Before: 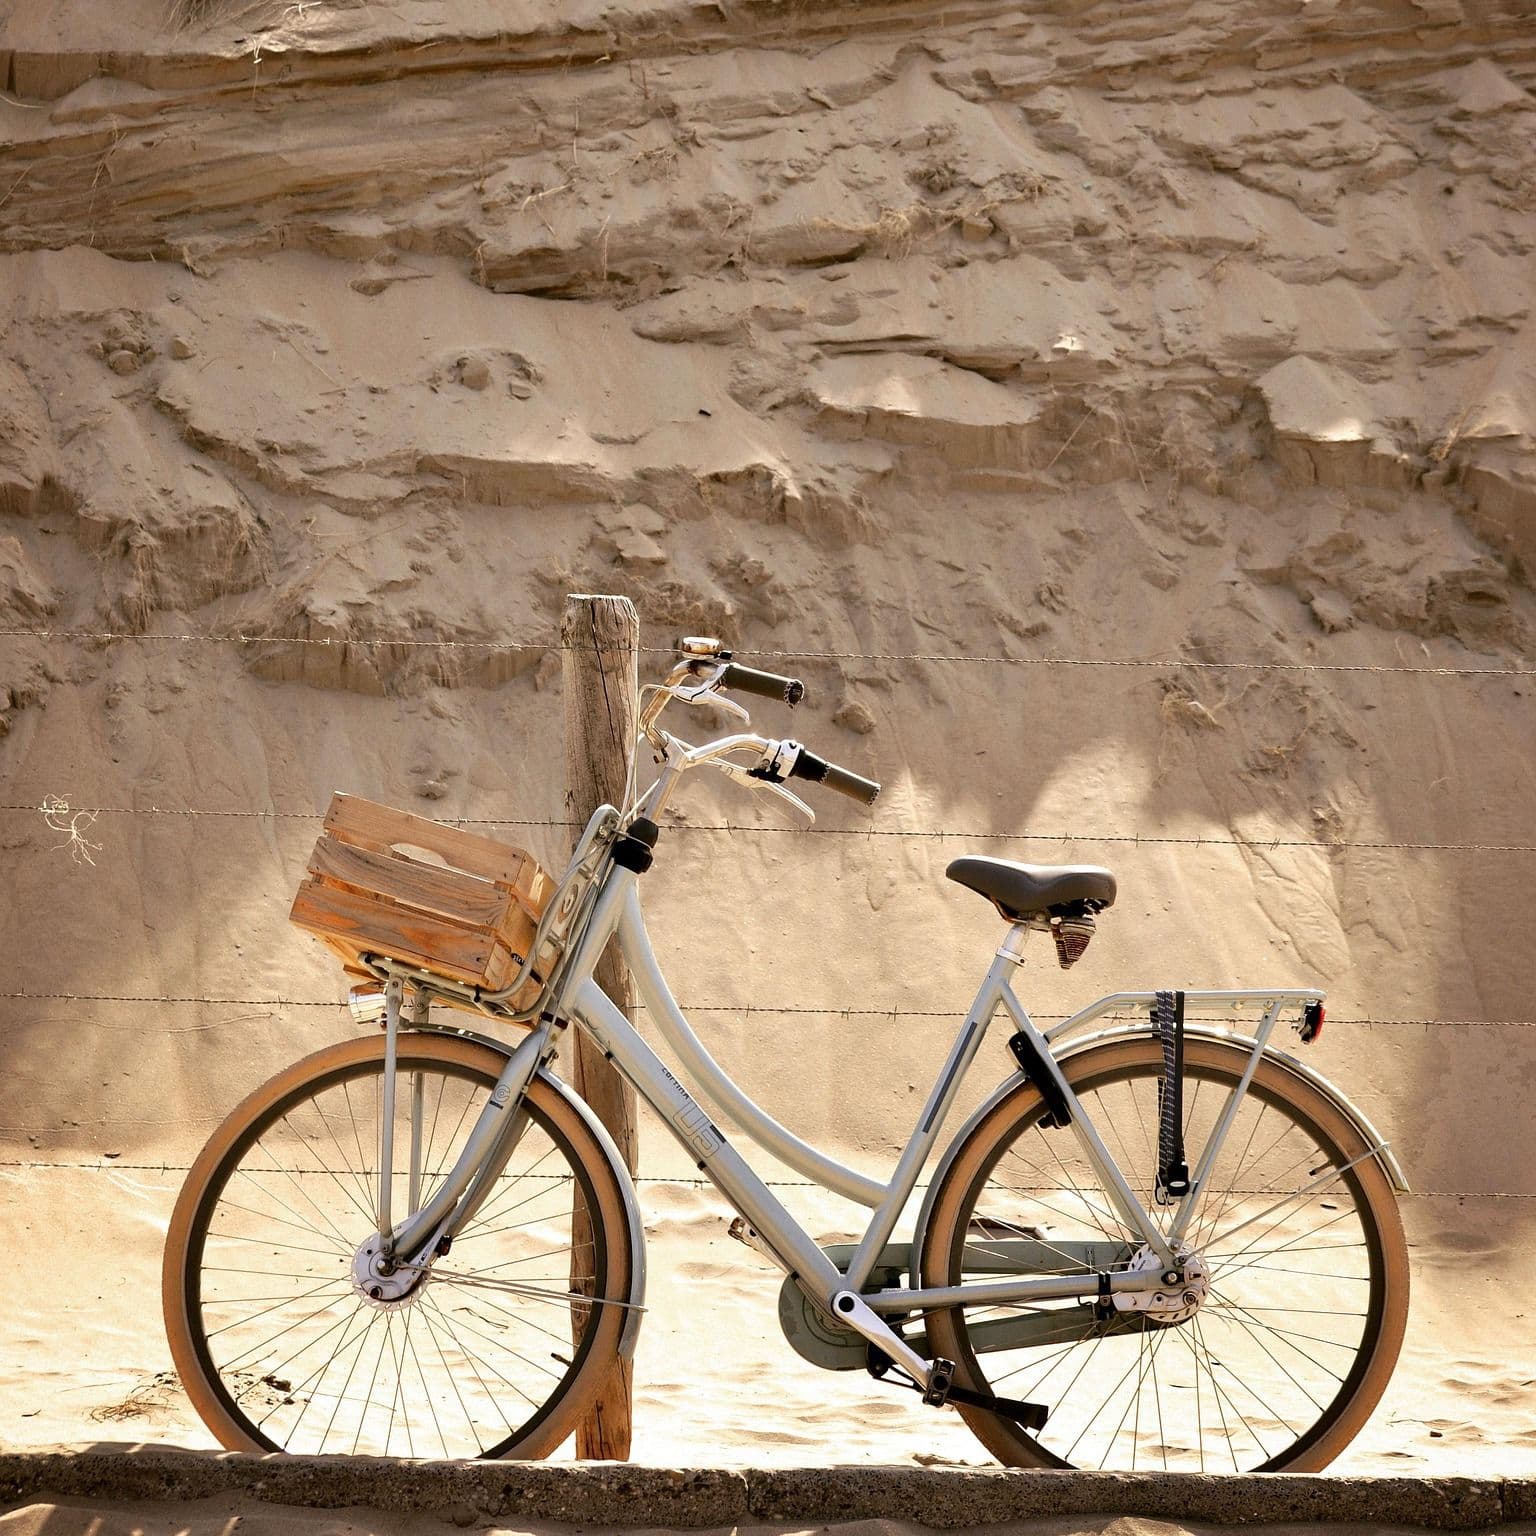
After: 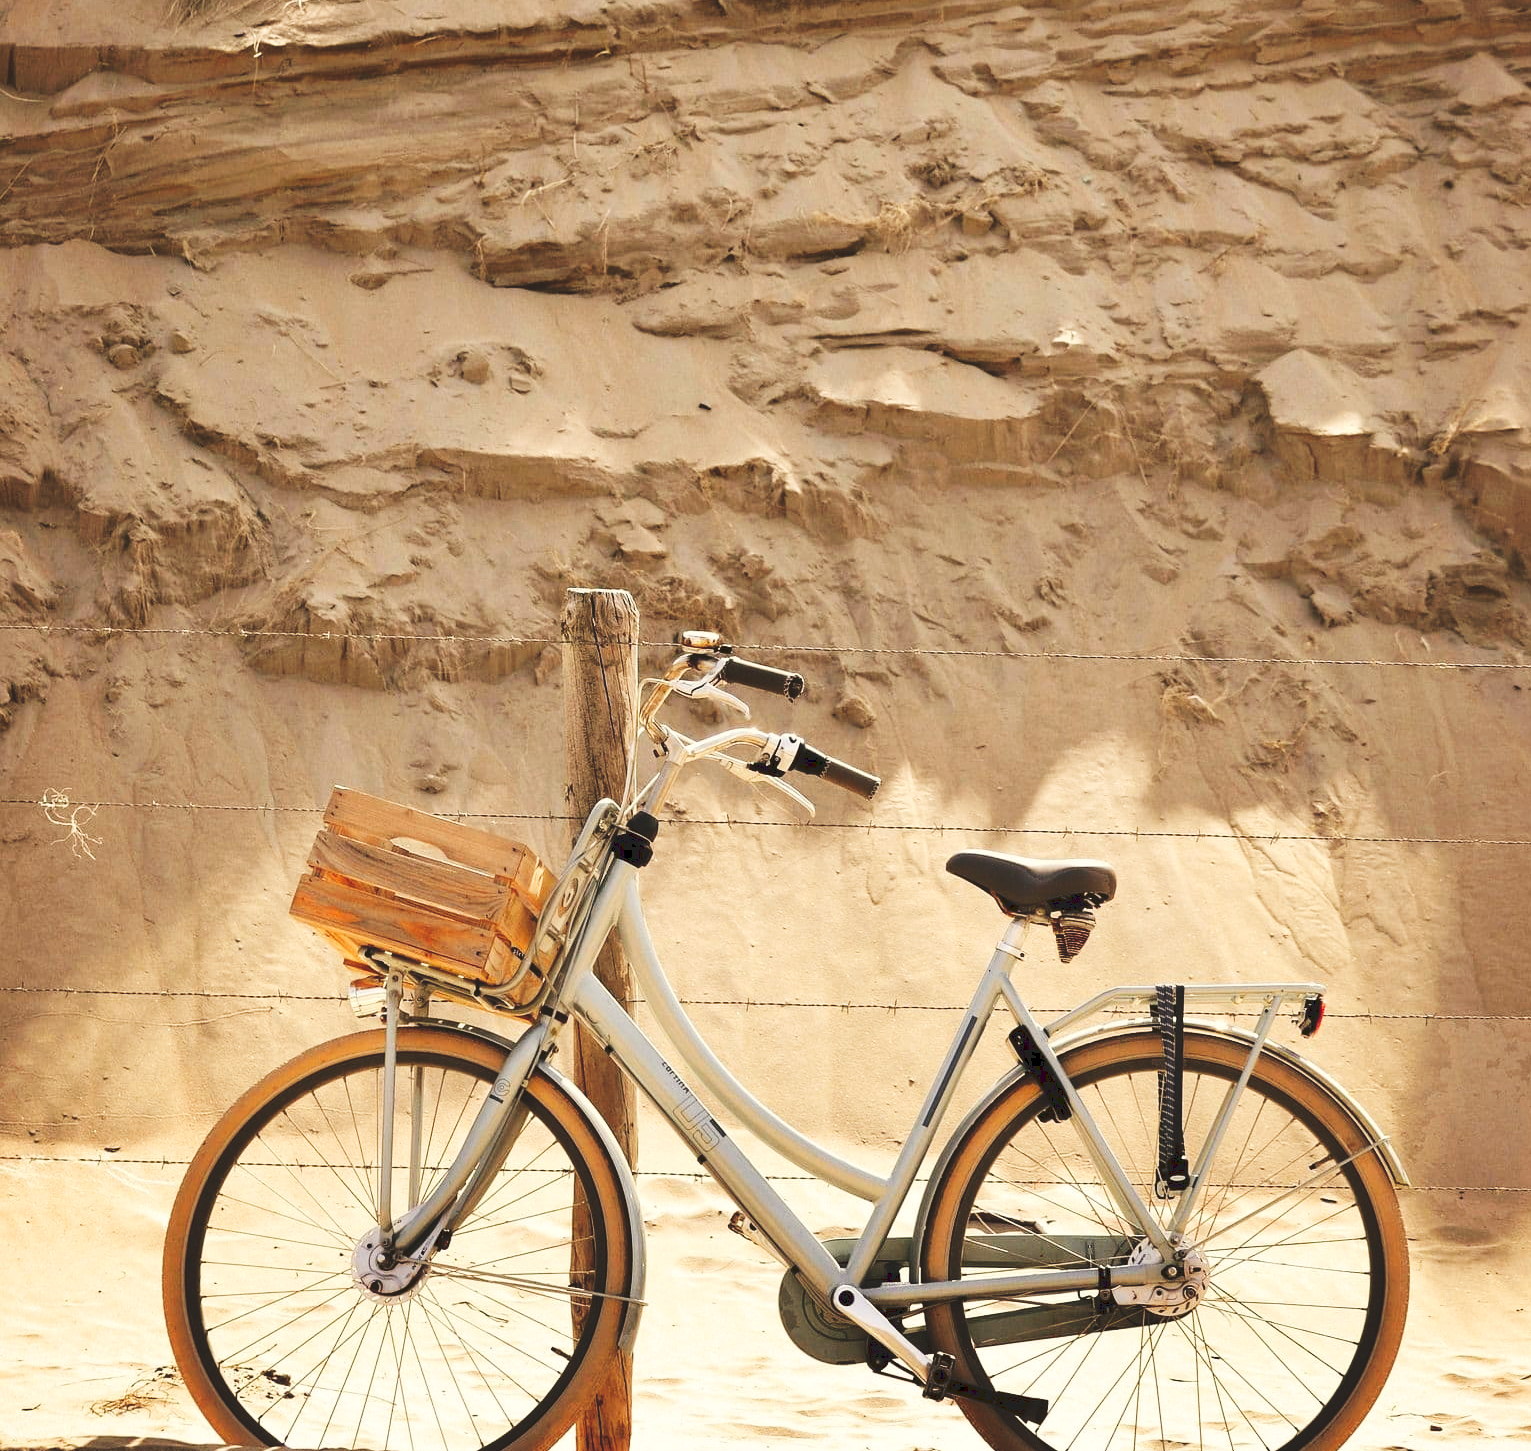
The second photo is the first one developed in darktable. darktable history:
crop: top 0.448%, right 0.264%, bottom 5.045%
white balance: red 1.029, blue 0.92
tone curve: curves: ch0 [(0, 0) (0.003, 0.117) (0.011, 0.125) (0.025, 0.133) (0.044, 0.144) (0.069, 0.152) (0.1, 0.167) (0.136, 0.186) (0.177, 0.21) (0.224, 0.244) (0.277, 0.295) (0.335, 0.357) (0.399, 0.445) (0.468, 0.531) (0.543, 0.629) (0.623, 0.716) (0.709, 0.803) (0.801, 0.876) (0.898, 0.939) (1, 1)], preserve colors none
